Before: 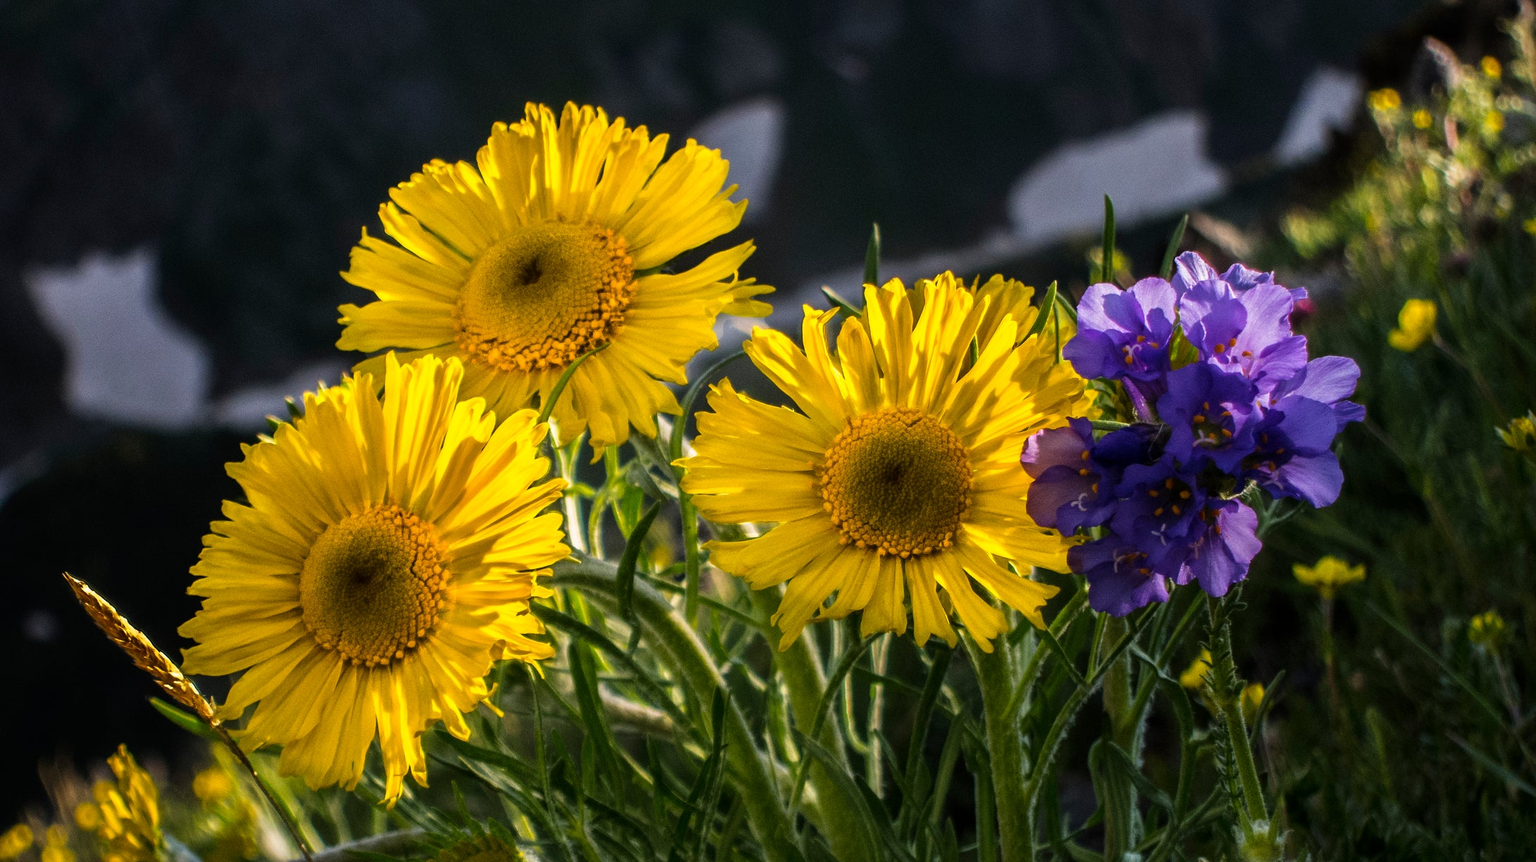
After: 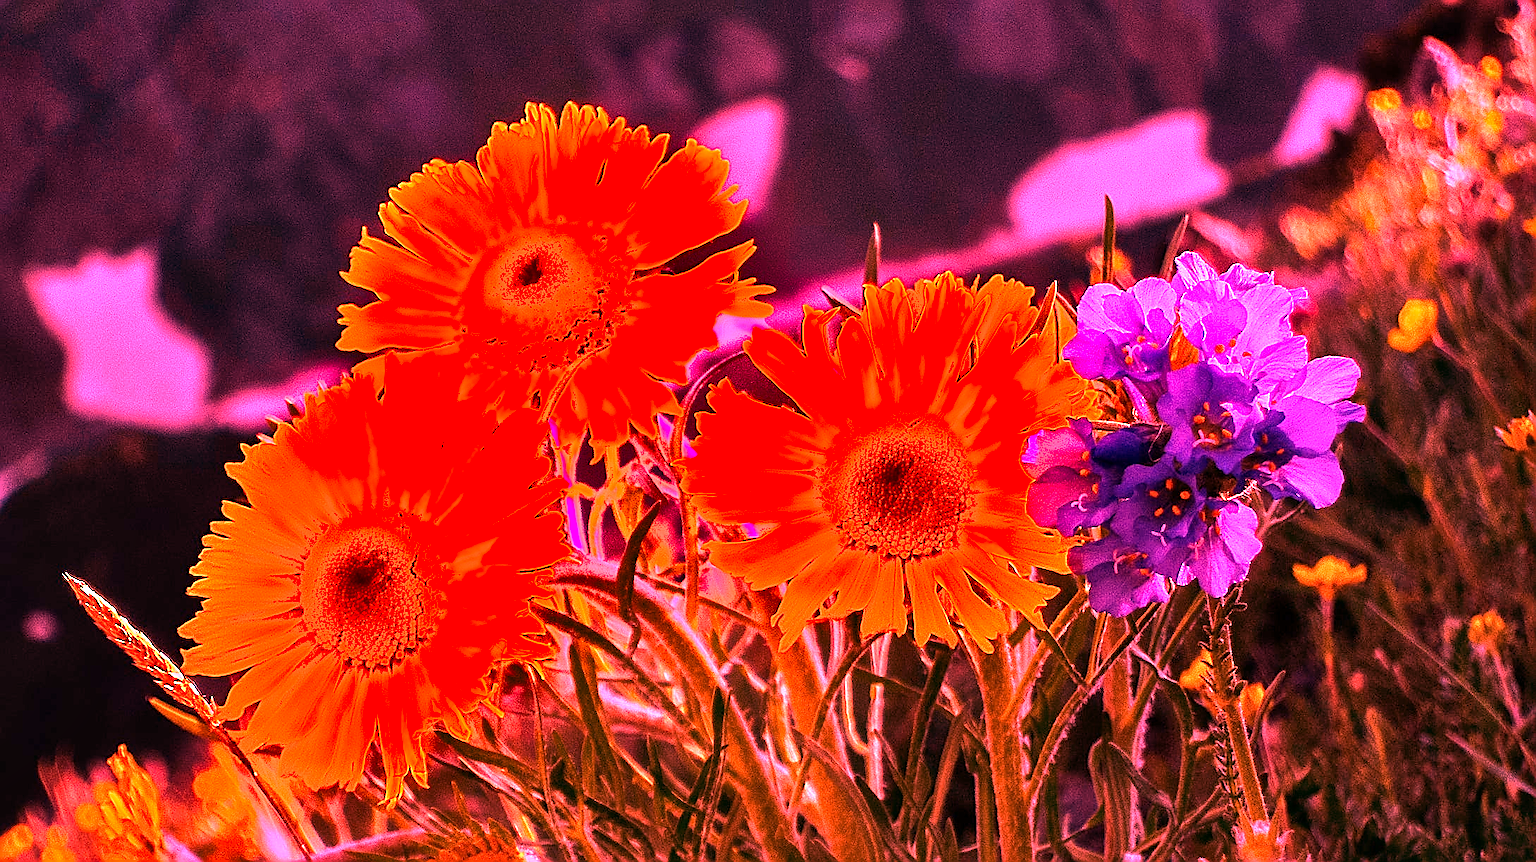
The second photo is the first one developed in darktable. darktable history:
white balance: red 4.26, blue 1.802
shadows and highlights: shadows 37.27, highlights -28.18, soften with gaussian
sharpen: radius 1.4, amount 1.25, threshold 0.7
